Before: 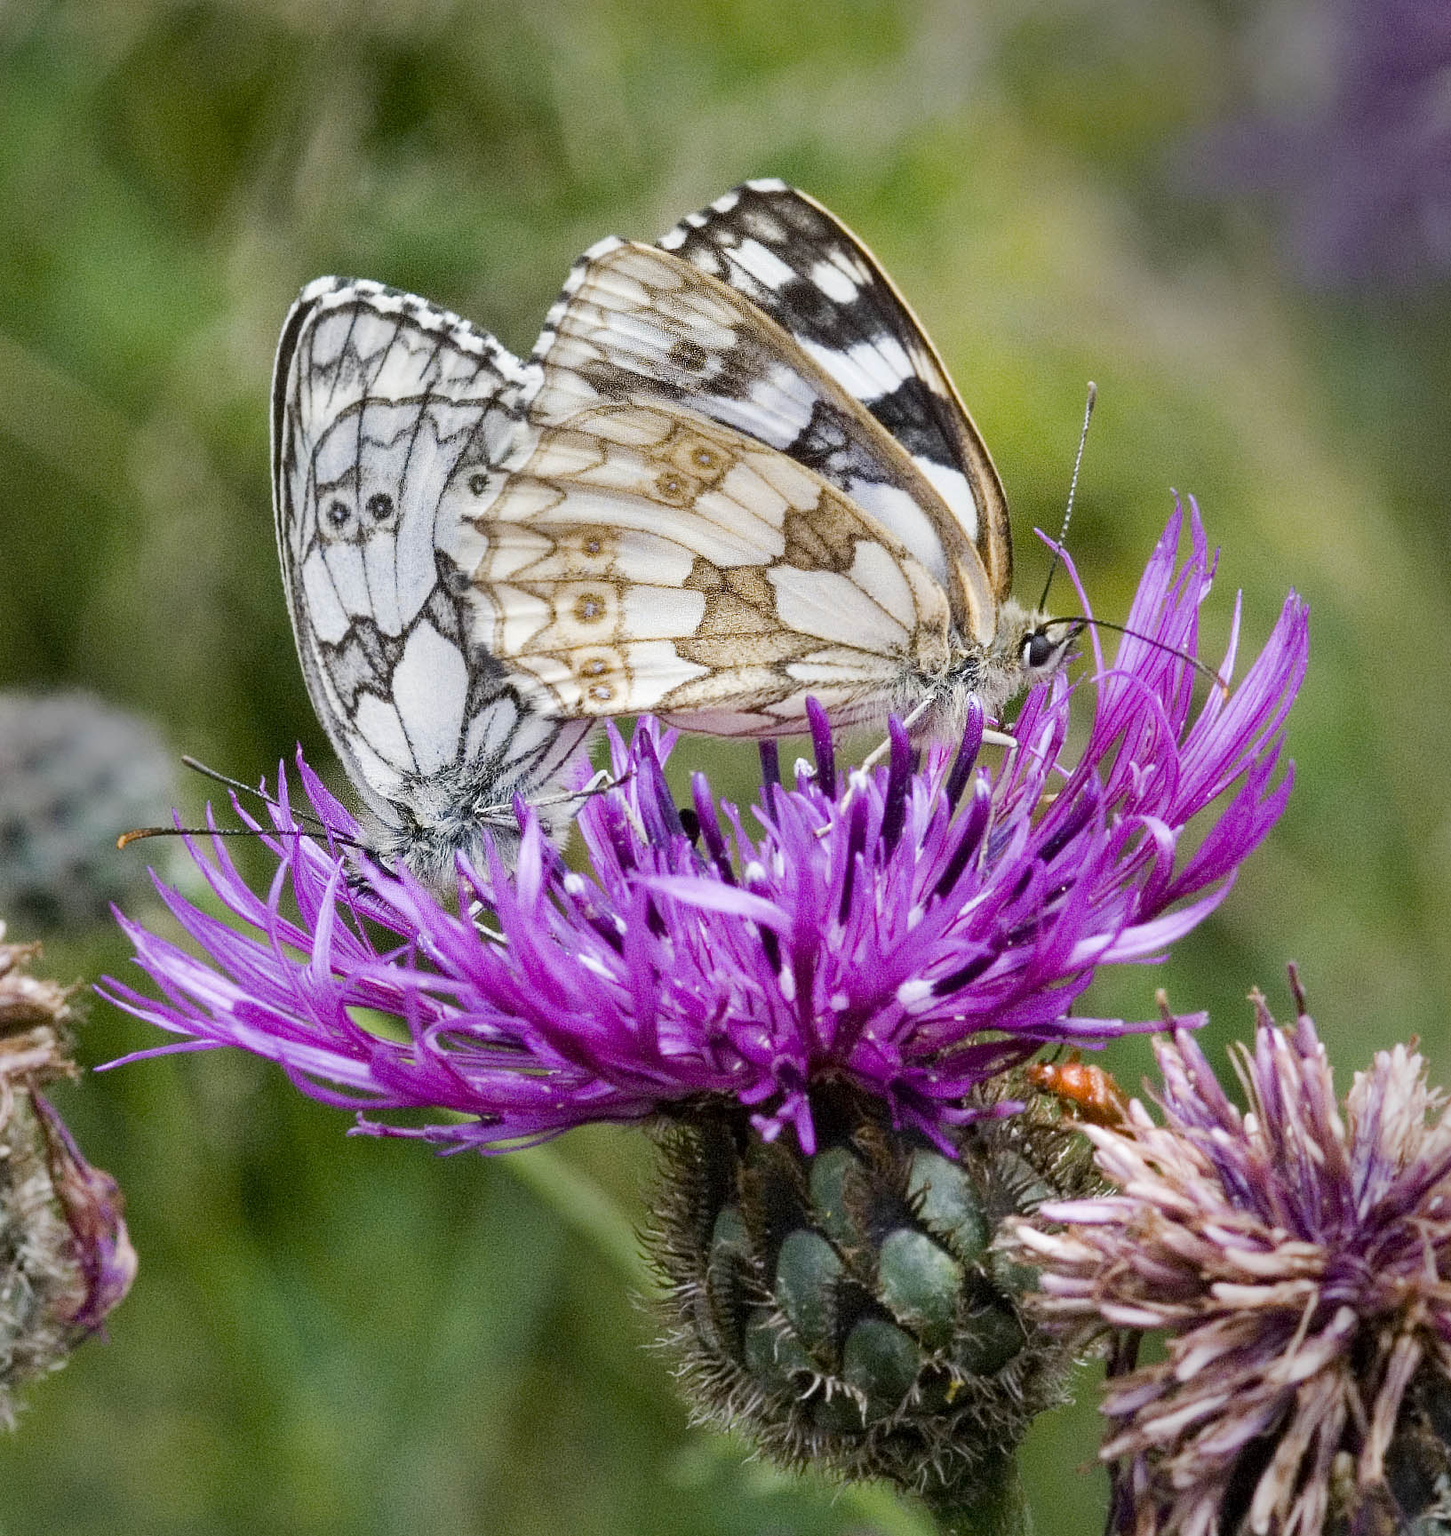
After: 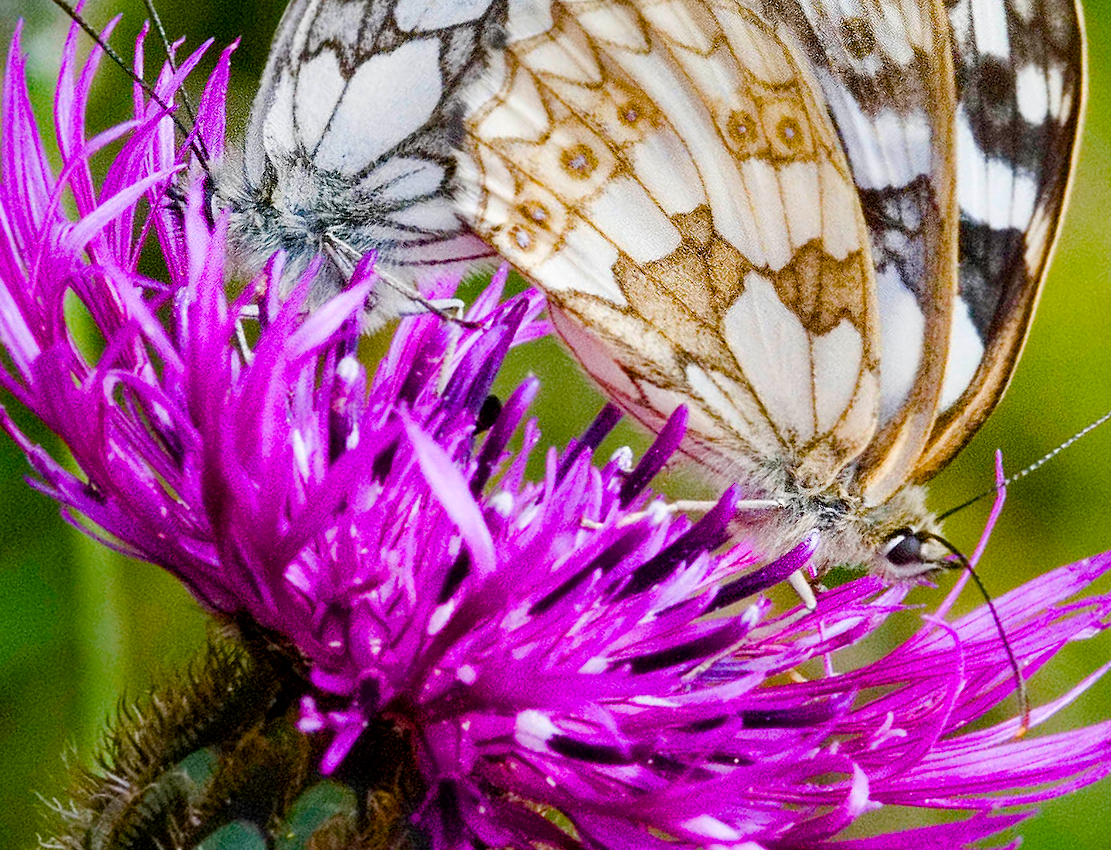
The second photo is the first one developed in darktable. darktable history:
color balance rgb: shadows lift › chroma 3.652%, shadows lift › hue 88.57°, linear chroma grading › global chroma 15.145%, perceptual saturation grading › global saturation 28.047%, perceptual saturation grading › highlights -24.956%, perceptual saturation grading › mid-tones 25.58%, perceptual saturation grading › shadows 49.297%, global vibrance 9.235%
crop and rotate: angle -44.7°, top 16.696%, right 0.969%, bottom 11.693%
